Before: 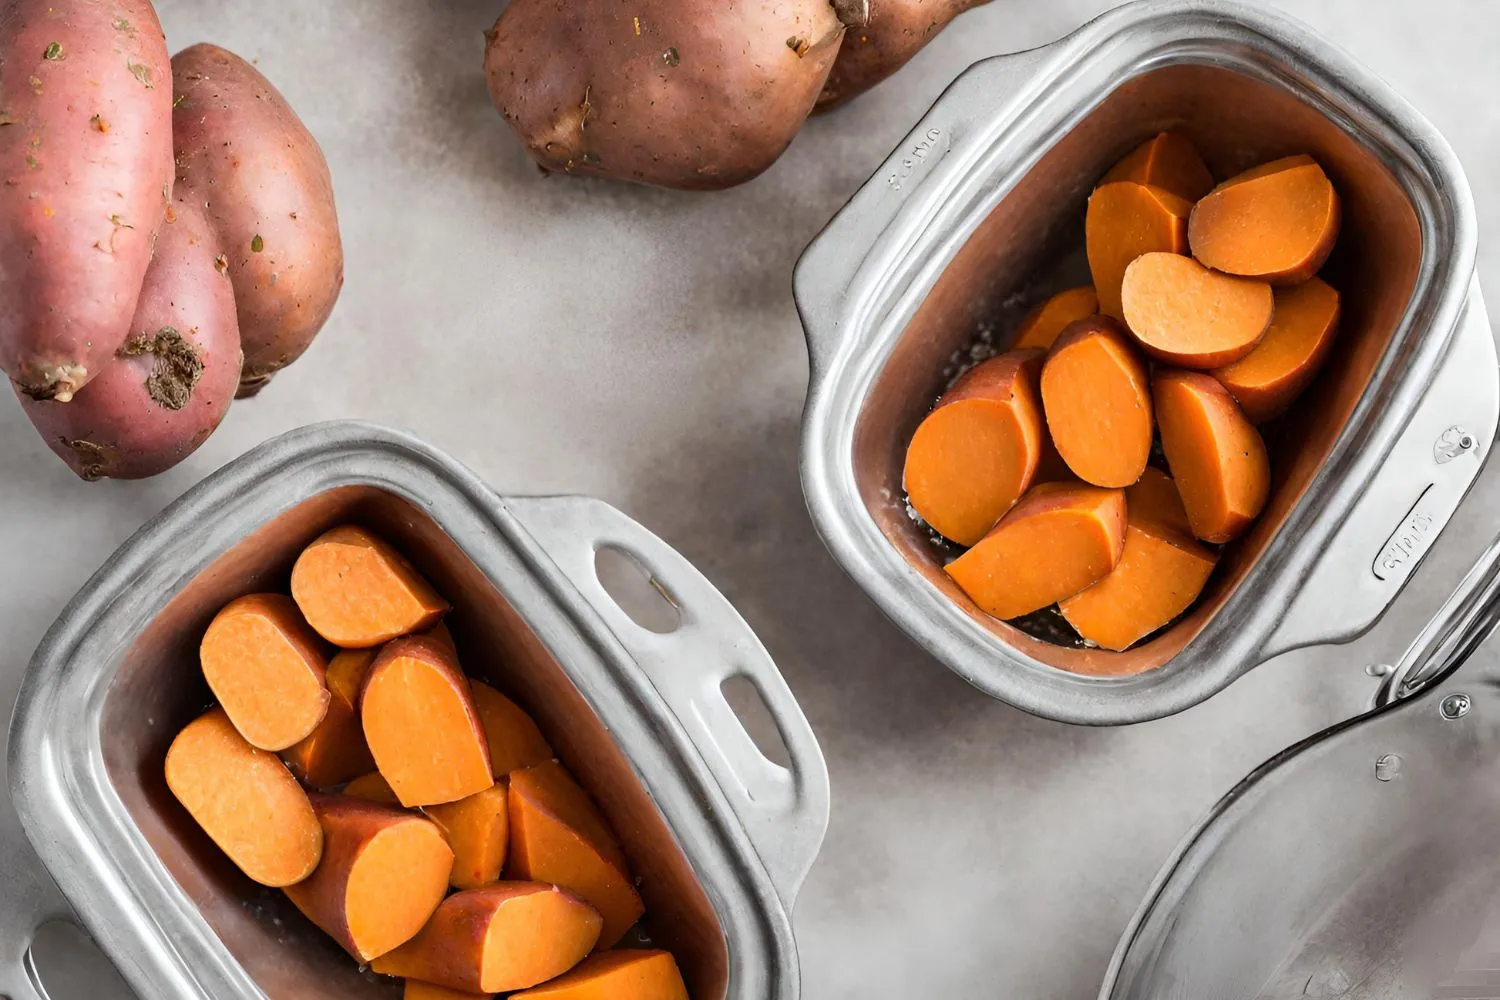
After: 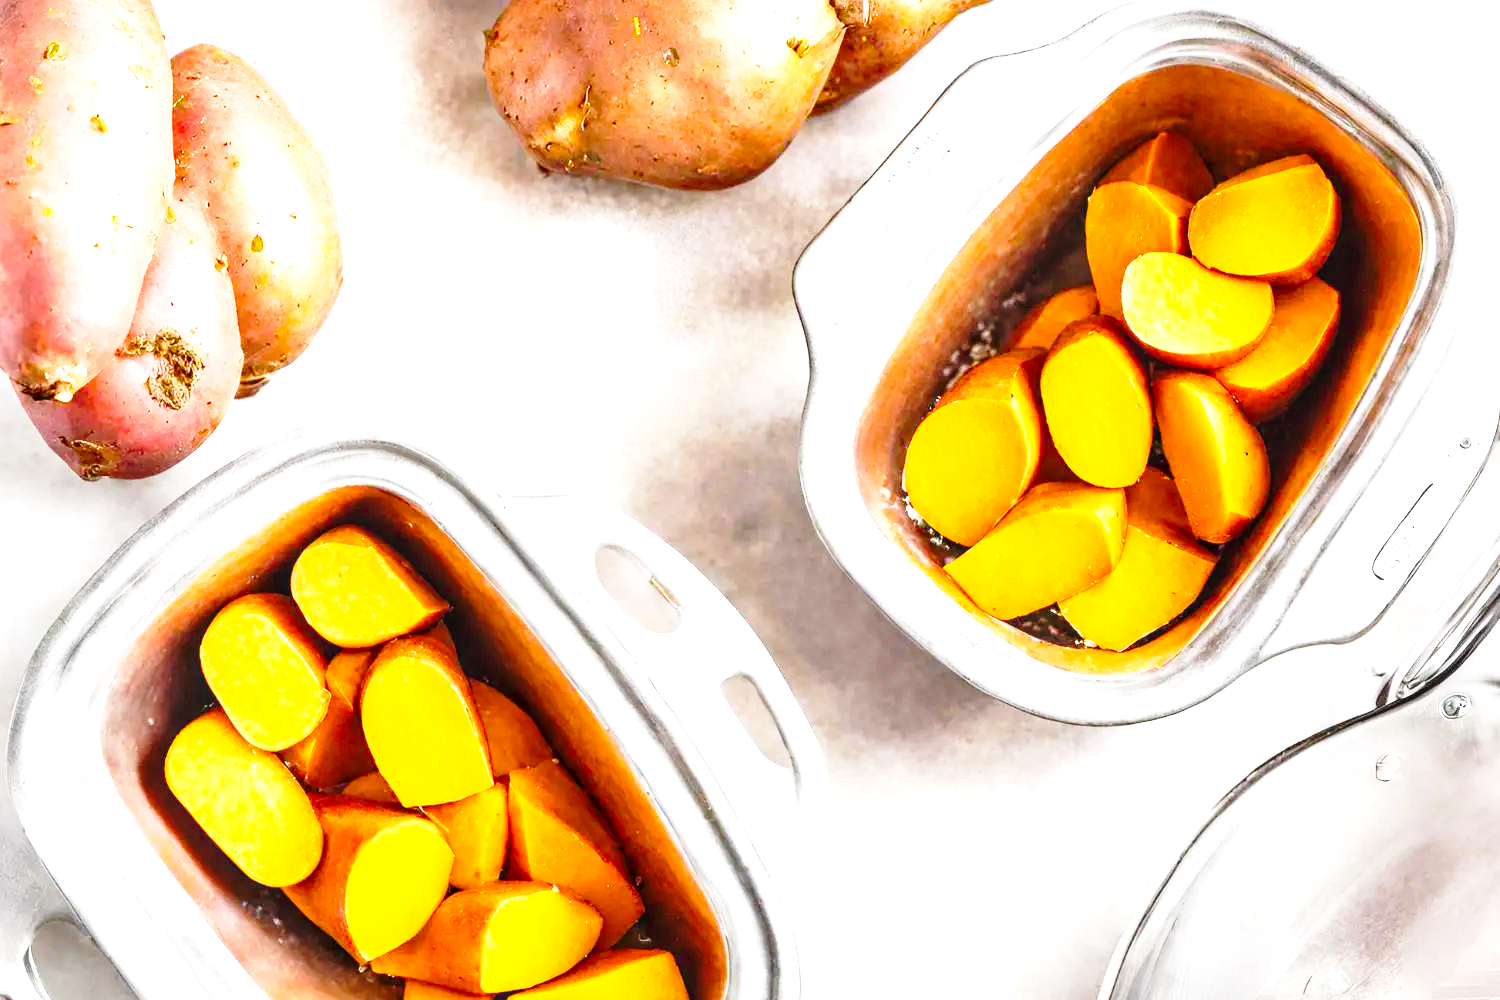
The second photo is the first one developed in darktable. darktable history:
base curve: curves: ch0 [(0, 0) (0.028, 0.03) (0.121, 0.232) (0.46, 0.748) (0.859, 0.968) (1, 1)], preserve colors none
tone equalizer: on, module defaults
color balance rgb: linear chroma grading › global chroma 15%, perceptual saturation grading › global saturation 30%
exposure: exposure 1.5 EV, compensate highlight preservation false
local contrast: on, module defaults
